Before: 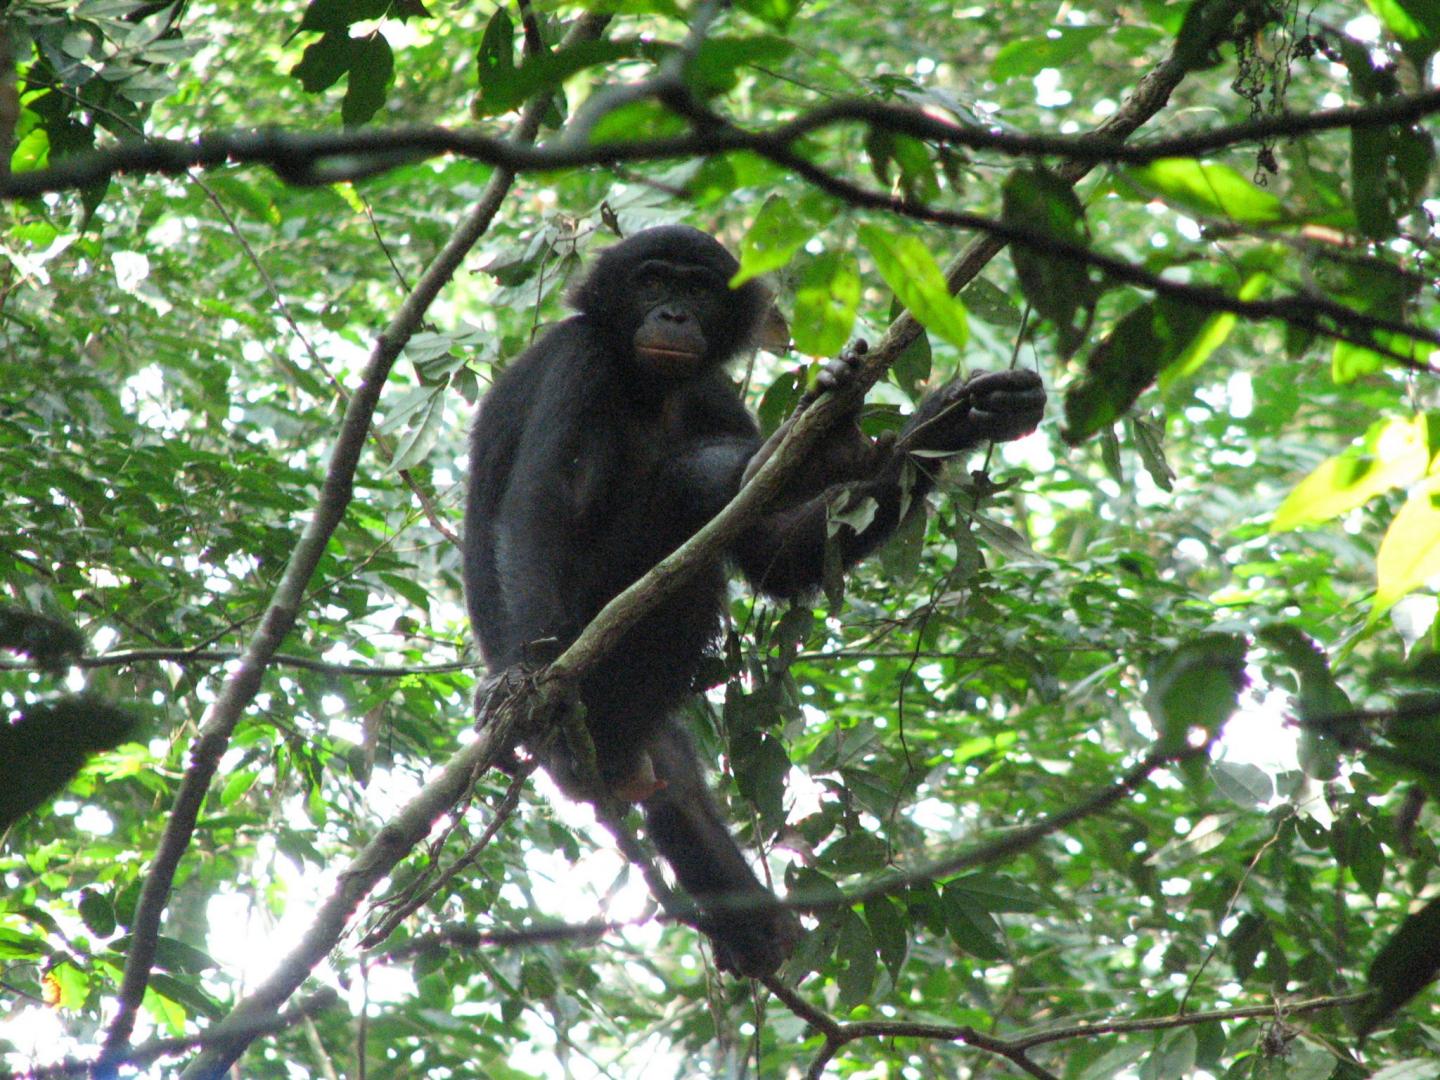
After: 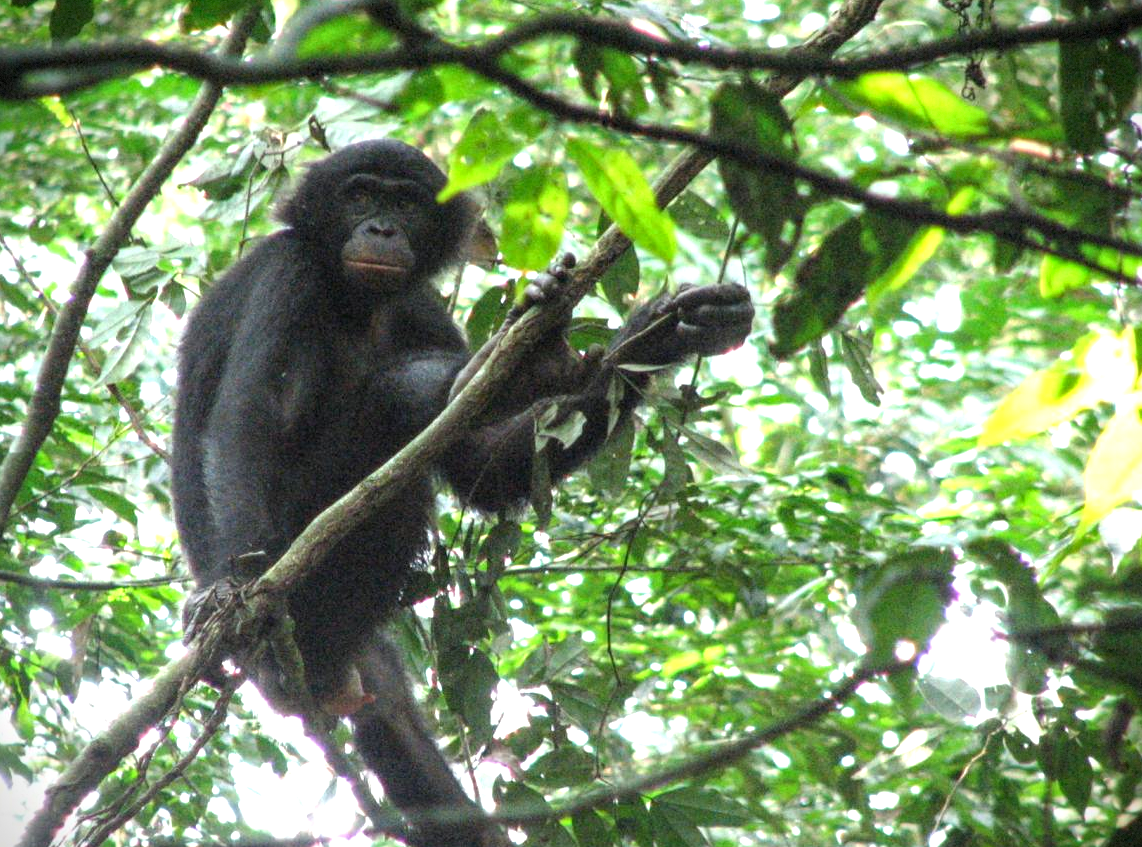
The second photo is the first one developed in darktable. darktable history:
local contrast: on, module defaults
exposure: black level correction 0, exposure 0.701 EV, compensate exposure bias true, compensate highlight preservation false
vignetting: brightness -0.6, saturation -0.002, dithering 8-bit output
crop and rotate: left 20.304%, top 8.042%, right 0.33%, bottom 13.473%
